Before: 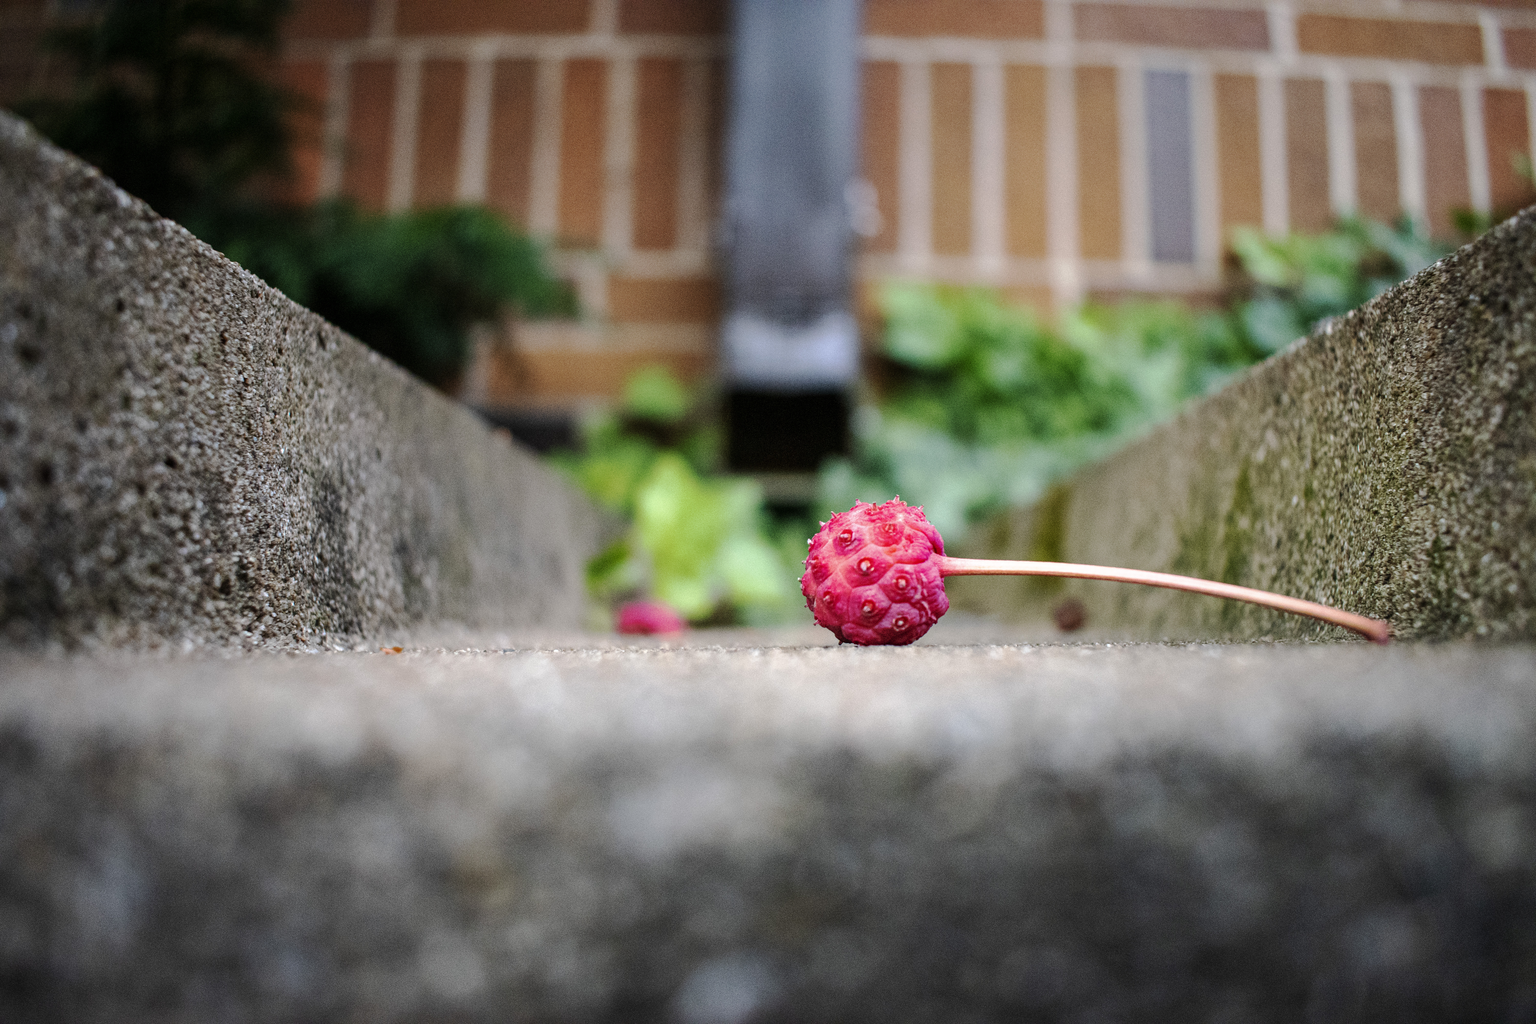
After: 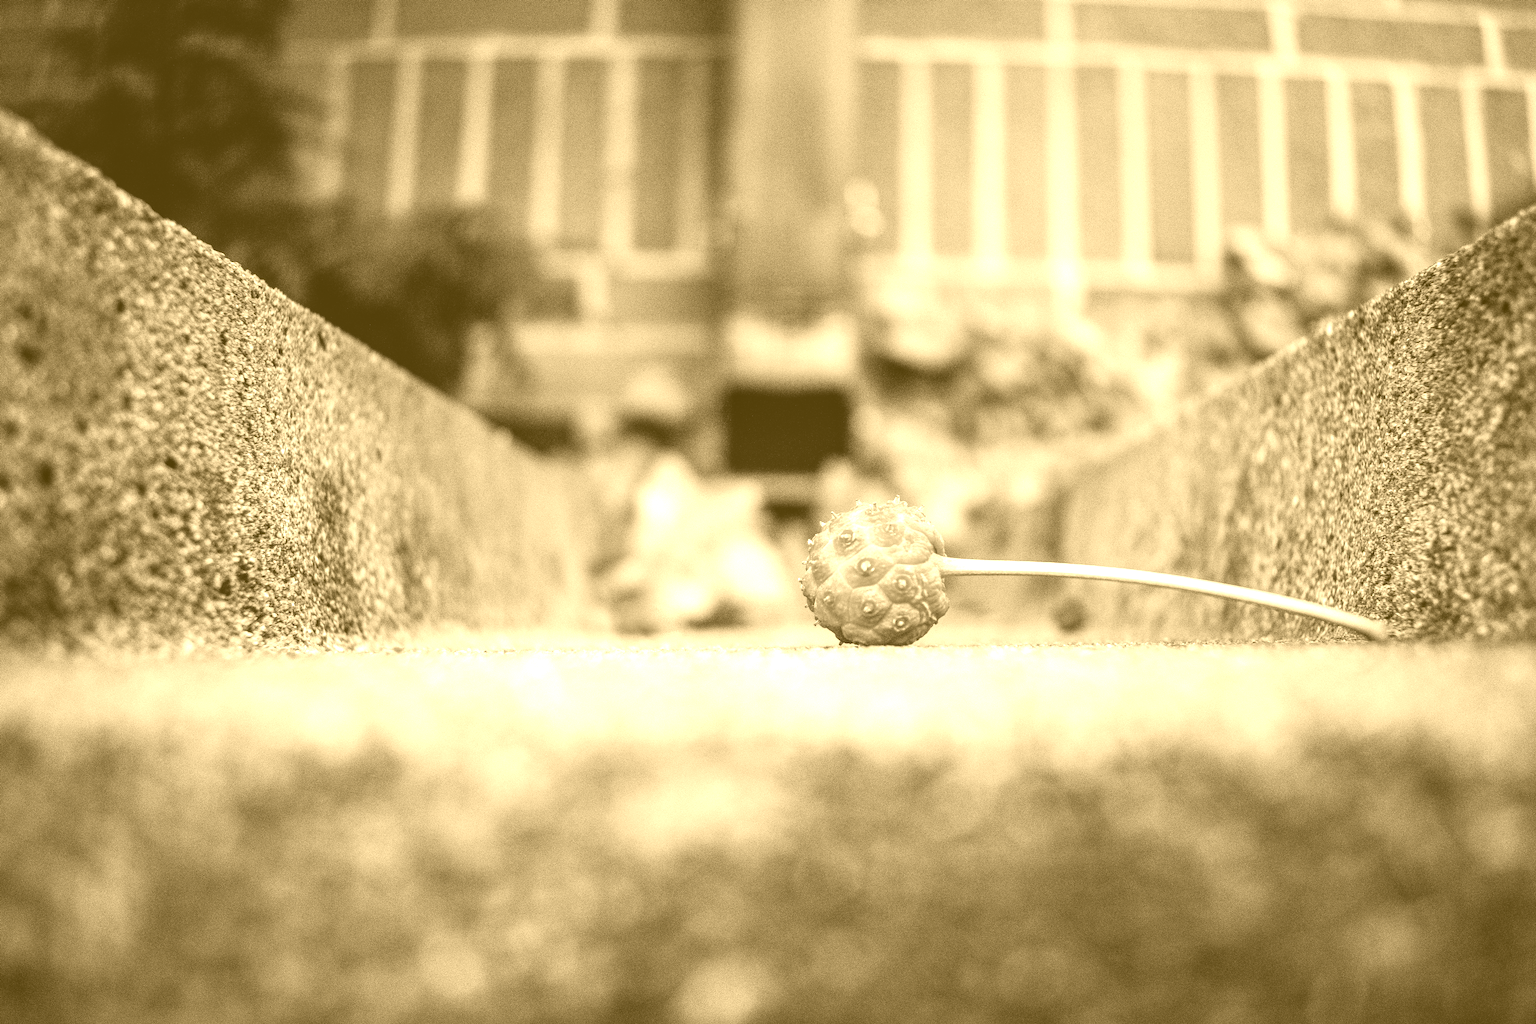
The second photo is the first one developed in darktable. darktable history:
colorize: hue 36°, source mix 100%
local contrast: on, module defaults
